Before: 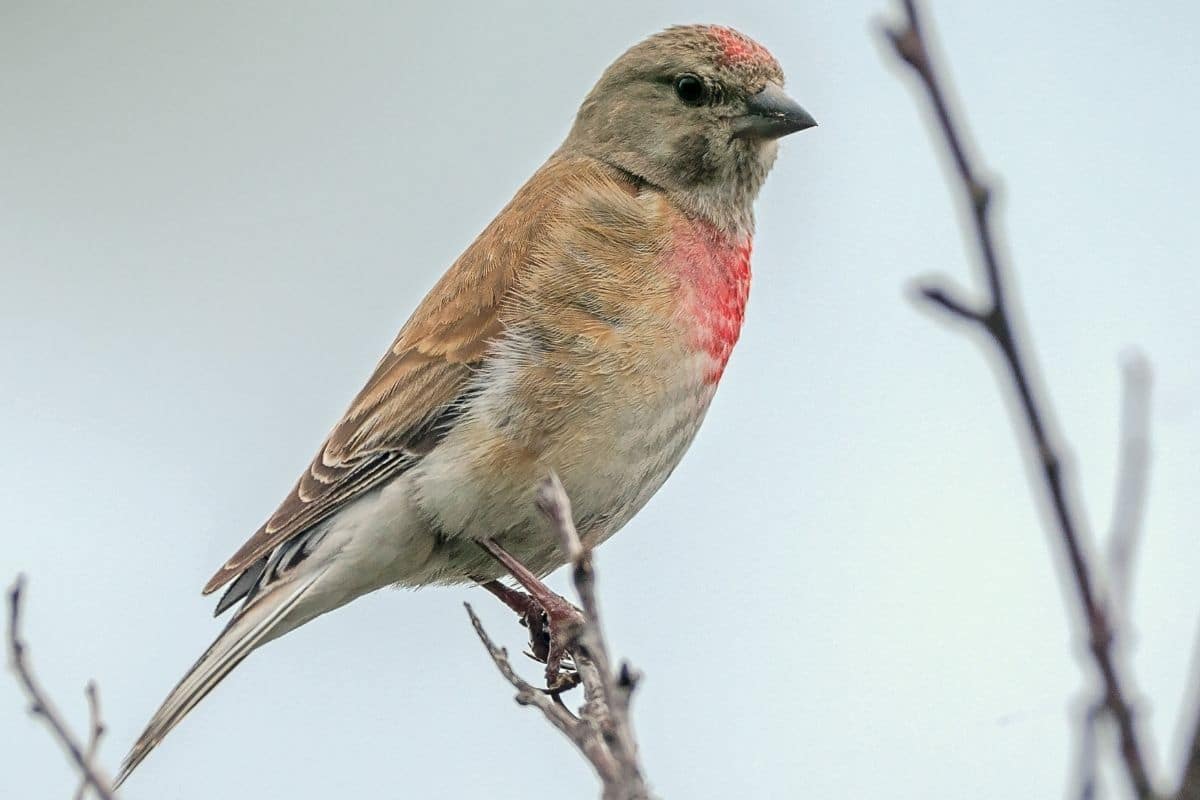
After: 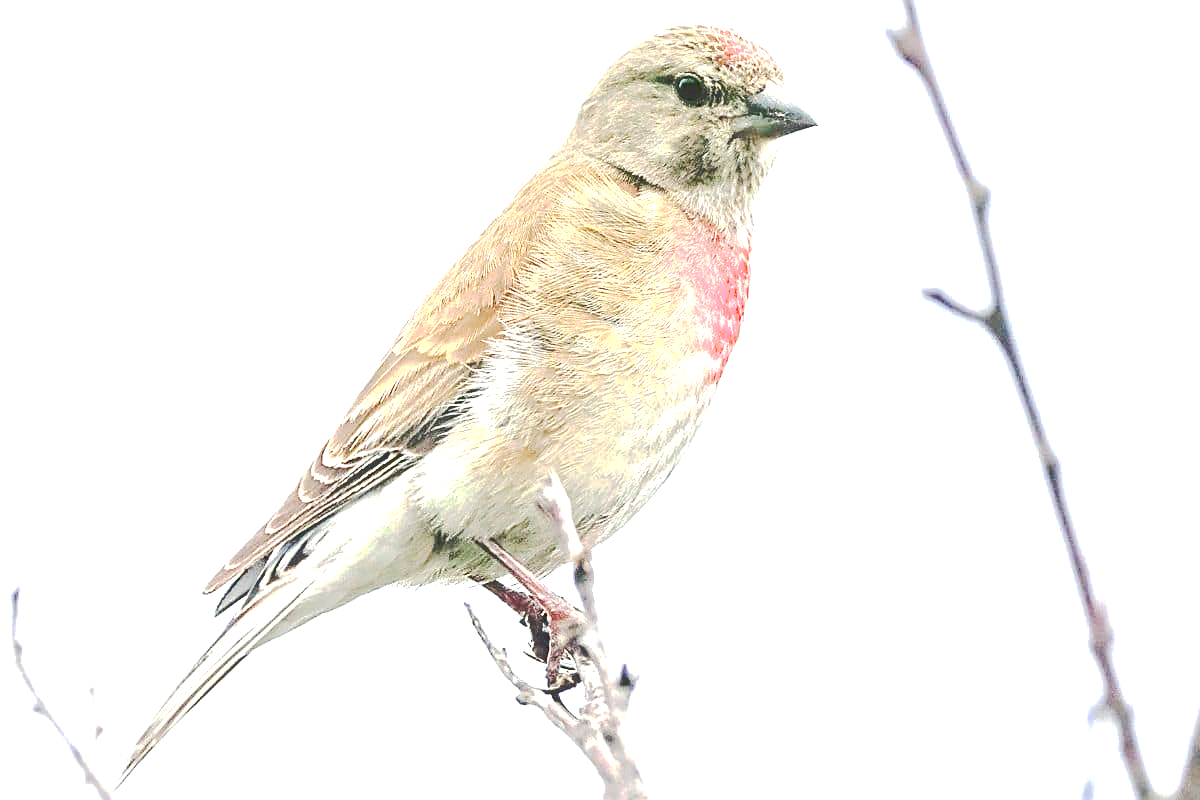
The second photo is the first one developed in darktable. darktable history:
exposure: black level correction 0, exposure 1.749 EV, compensate highlight preservation false
tone curve: curves: ch0 [(0, 0) (0.003, 0.219) (0.011, 0.219) (0.025, 0.223) (0.044, 0.226) (0.069, 0.232) (0.1, 0.24) (0.136, 0.245) (0.177, 0.257) (0.224, 0.281) (0.277, 0.324) (0.335, 0.392) (0.399, 0.484) (0.468, 0.585) (0.543, 0.672) (0.623, 0.741) (0.709, 0.788) (0.801, 0.835) (0.898, 0.878) (1, 1)], preserve colors none
contrast brightness saturation: contrast -0.017, brightness -0.014, saturation 0.039
sharpen: on, module defaults
